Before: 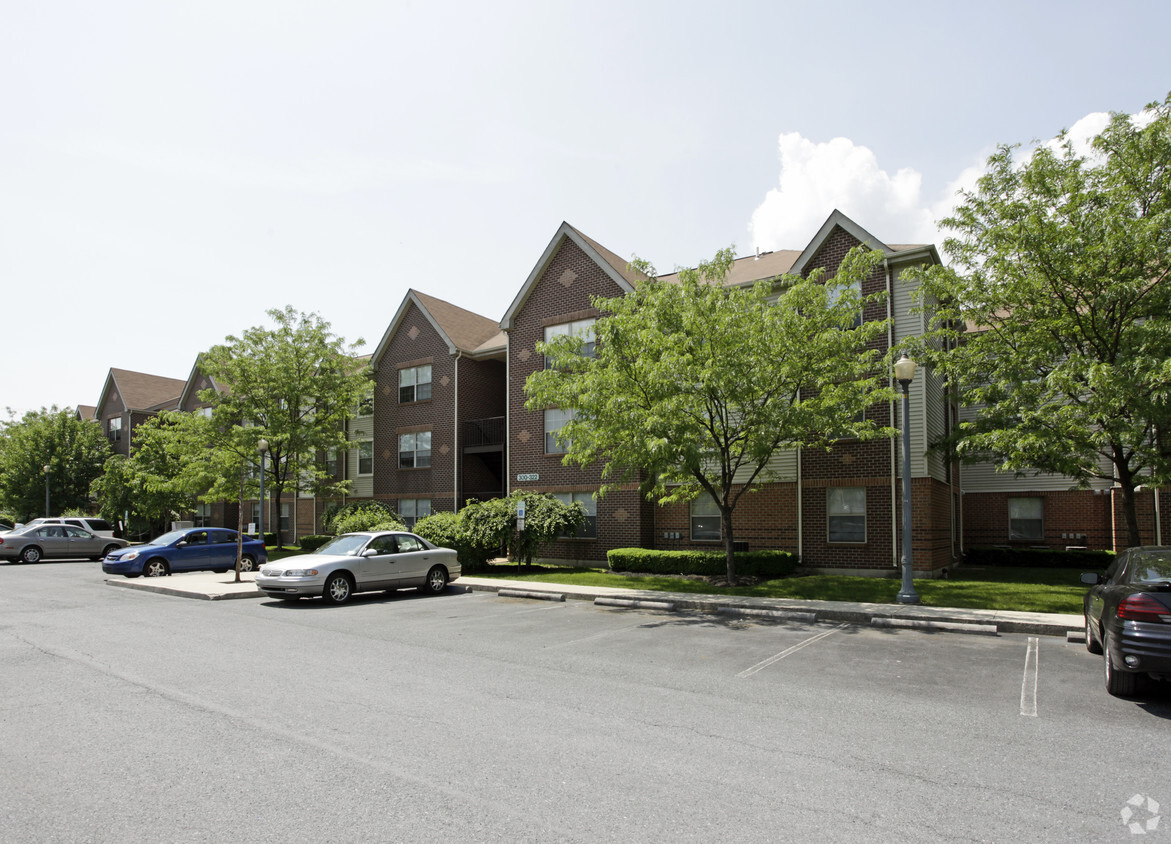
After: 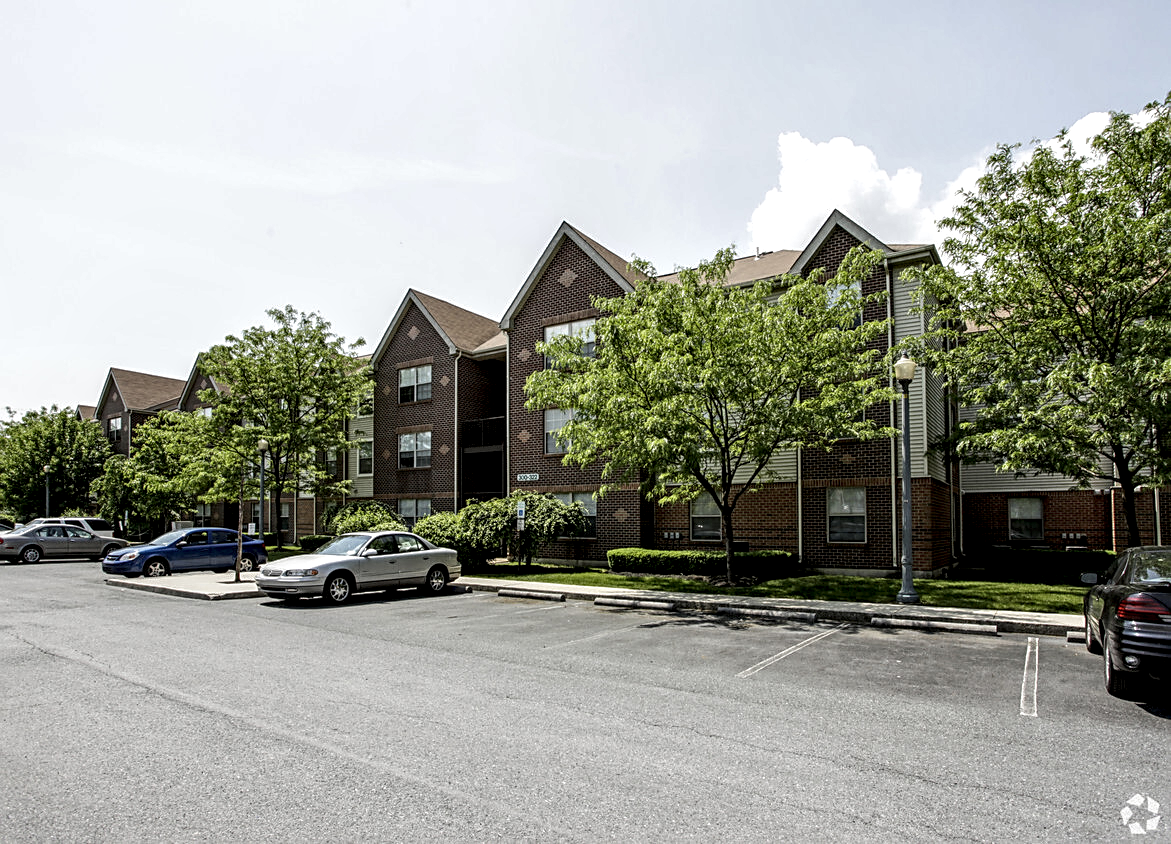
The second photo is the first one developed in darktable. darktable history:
local contrast: highlights 17%, detail 186%
sharpen: on, module defaults
